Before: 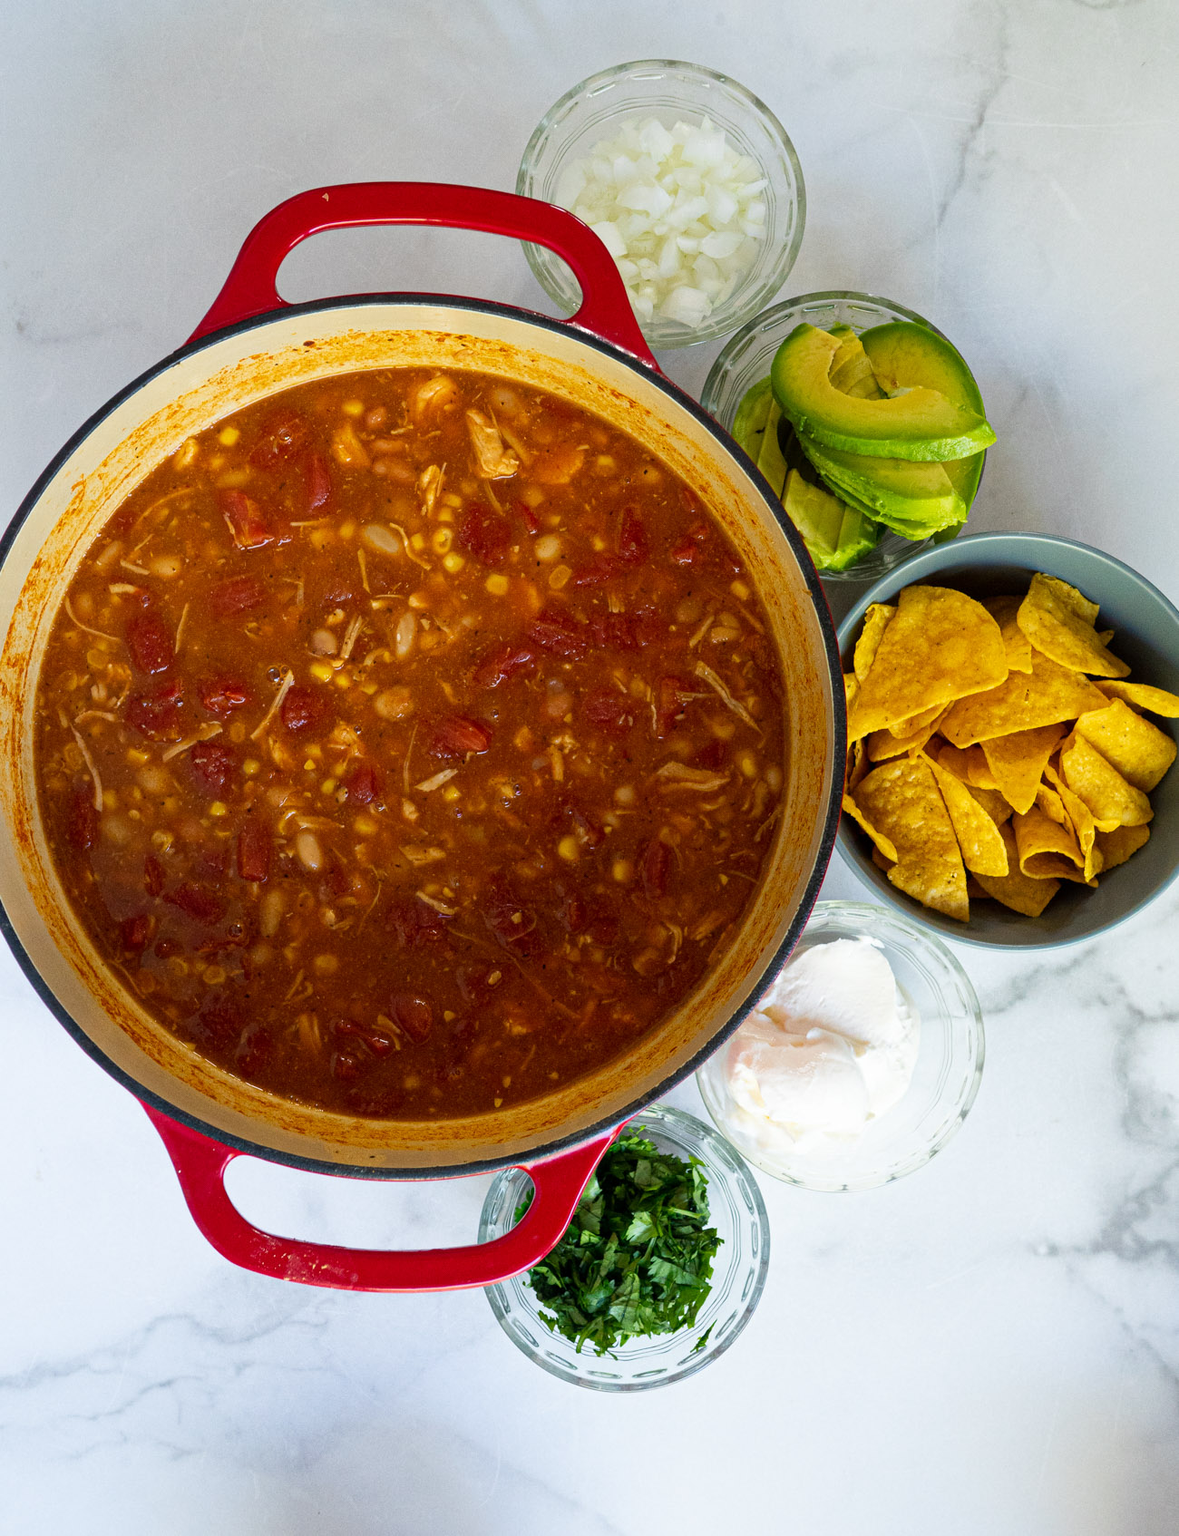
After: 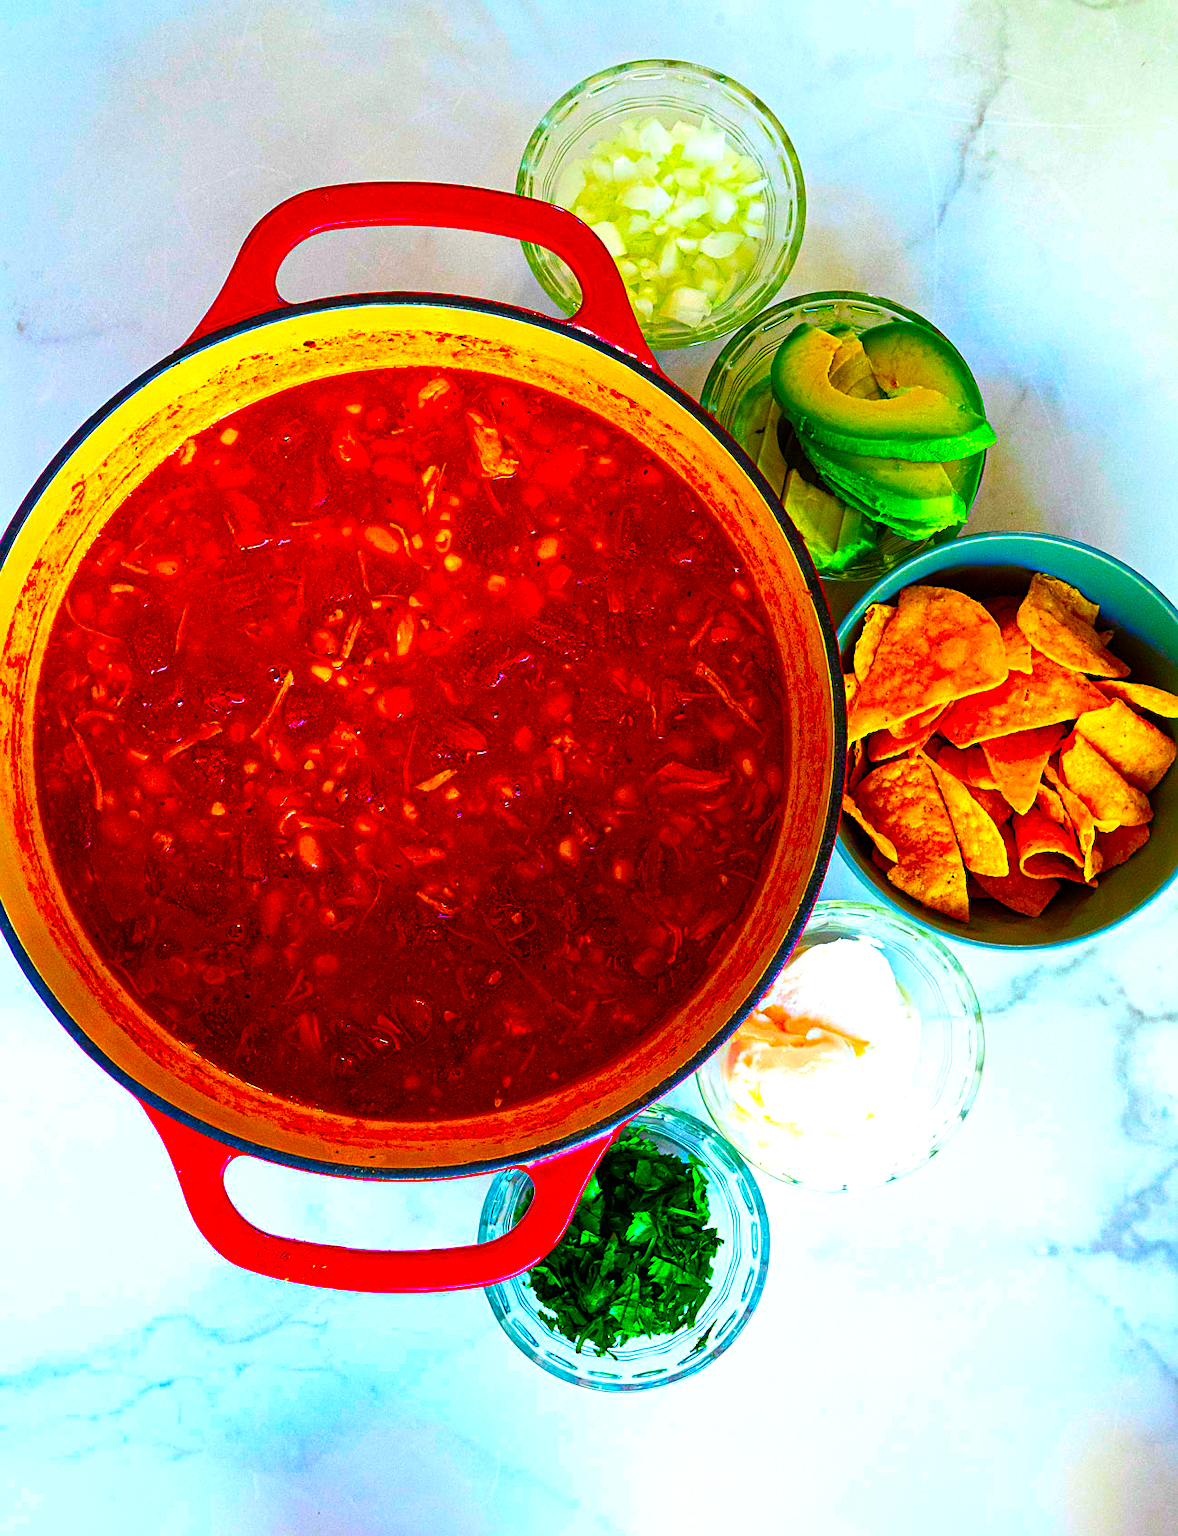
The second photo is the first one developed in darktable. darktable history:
color correction: saturation 3
exposure: compensate highlight preservation false
color balance rgb: linear chroma grading › global chroma 9%, perceptual saturation grading › global saturation 36%, perceptual saturation grading › shadows 35%, perceptual brilliance grading › global brilliance 15%, perceptual brilliance grading › shadows -35%, global vibrance 15%
sharpen: on, module defaults
